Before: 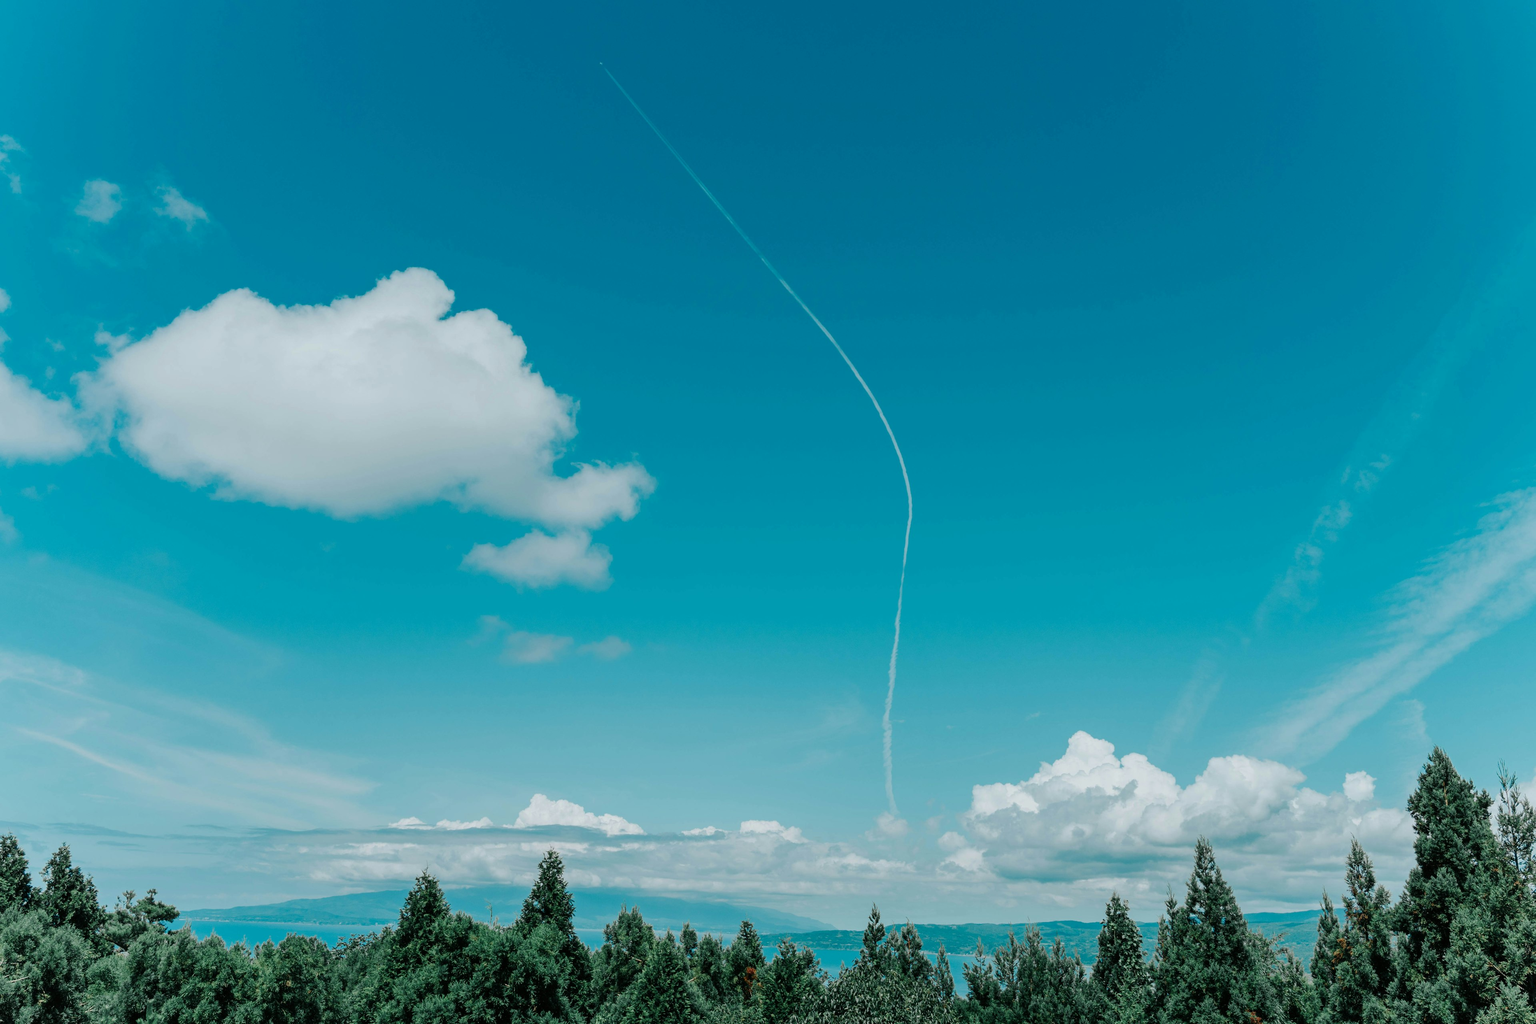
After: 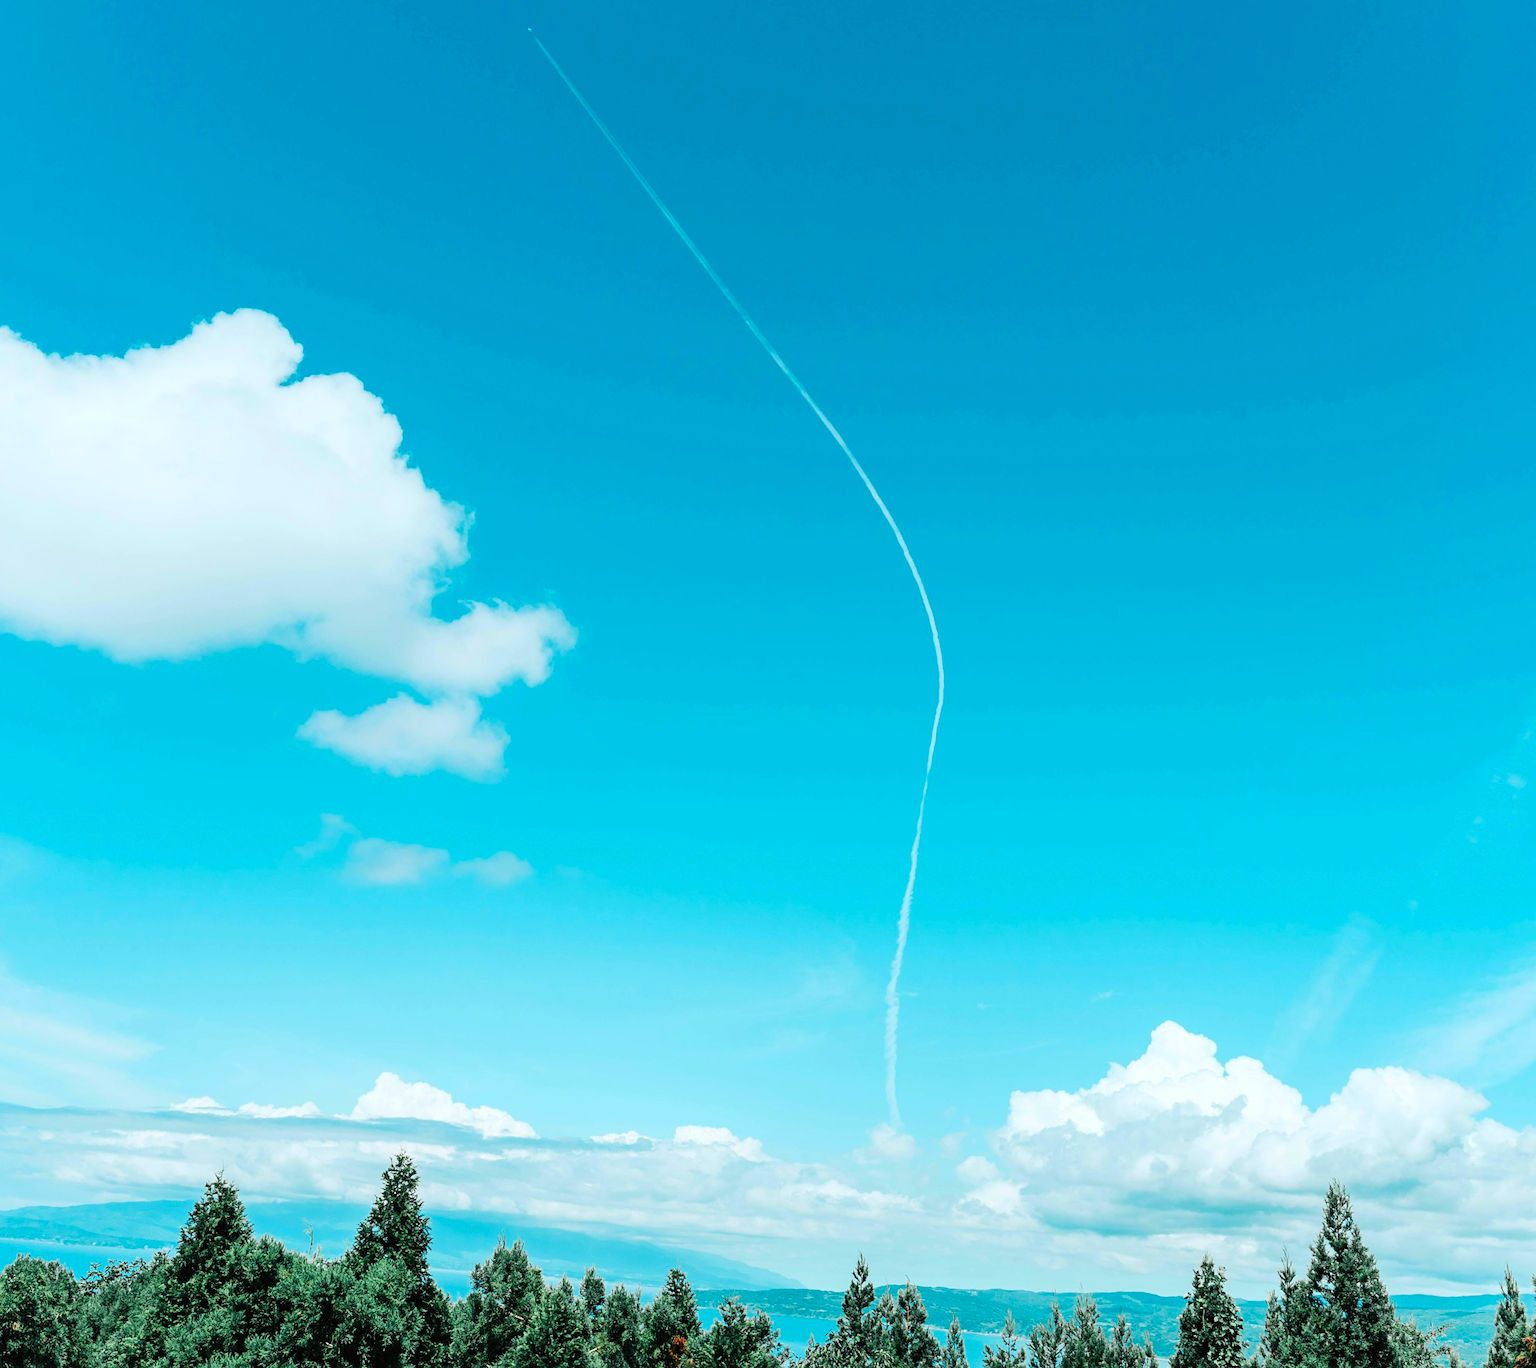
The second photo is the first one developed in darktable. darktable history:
exposure: compensate highlight preservation false
crop and rotate: angle -2.86°, left 14.152%, top 0.022%, right 11.038%, bottom 0.017%
sharpen: amount 0.212
contrast brightness saturation: contrast 0.198, brightness 0.155, saturation 0.223
tone equalizer: -8 EV -0.447 EV, -7 EV -0.404 EV, -6 EV -0.356 EV, -5 EV -0.219 EV, -3 EV 0.257 EV, -2 EV 0.341 EV, -1 EV 0.363 EV, +0 EV 0.434 EV
